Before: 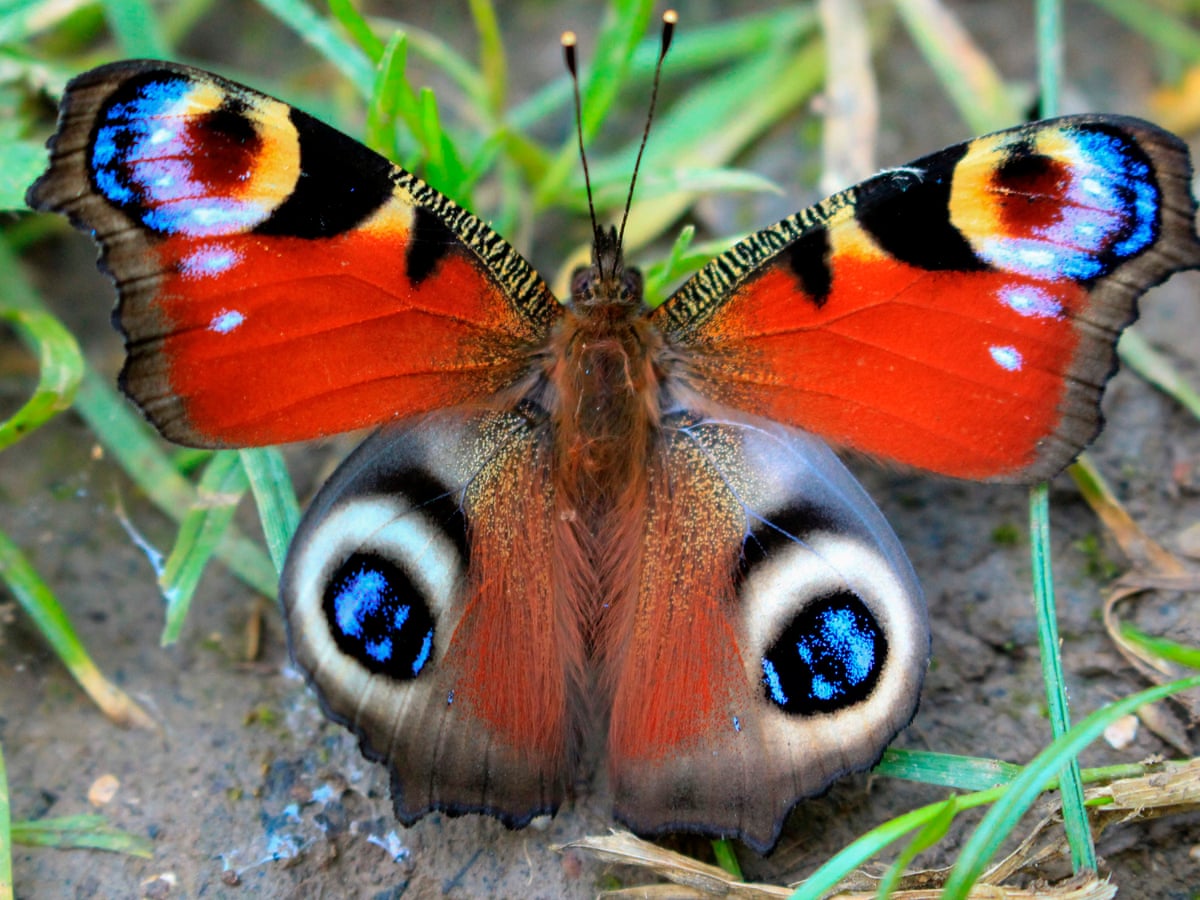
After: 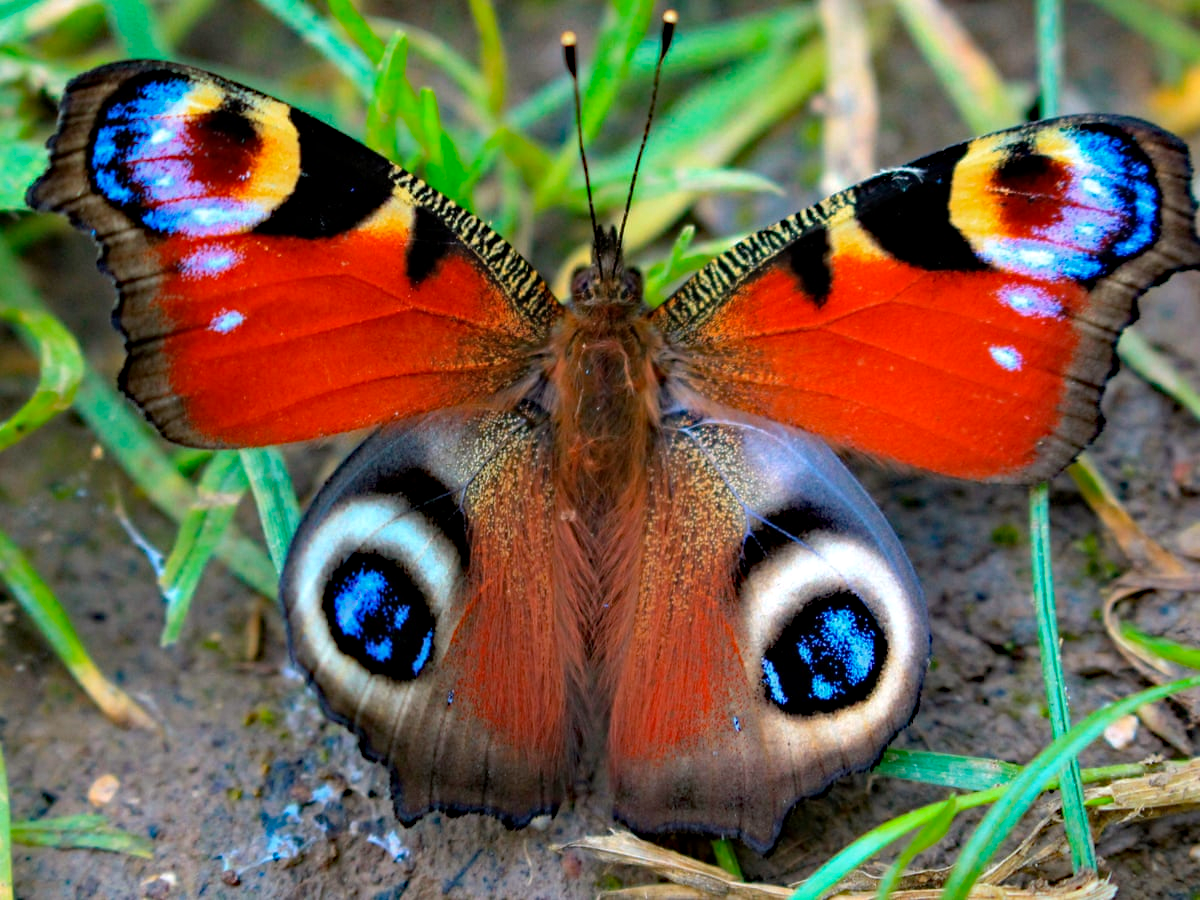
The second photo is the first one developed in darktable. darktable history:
rgb levels: preserve colors max RGB
haze removal: strength 0.42, compatibility mode true, adaptive false
